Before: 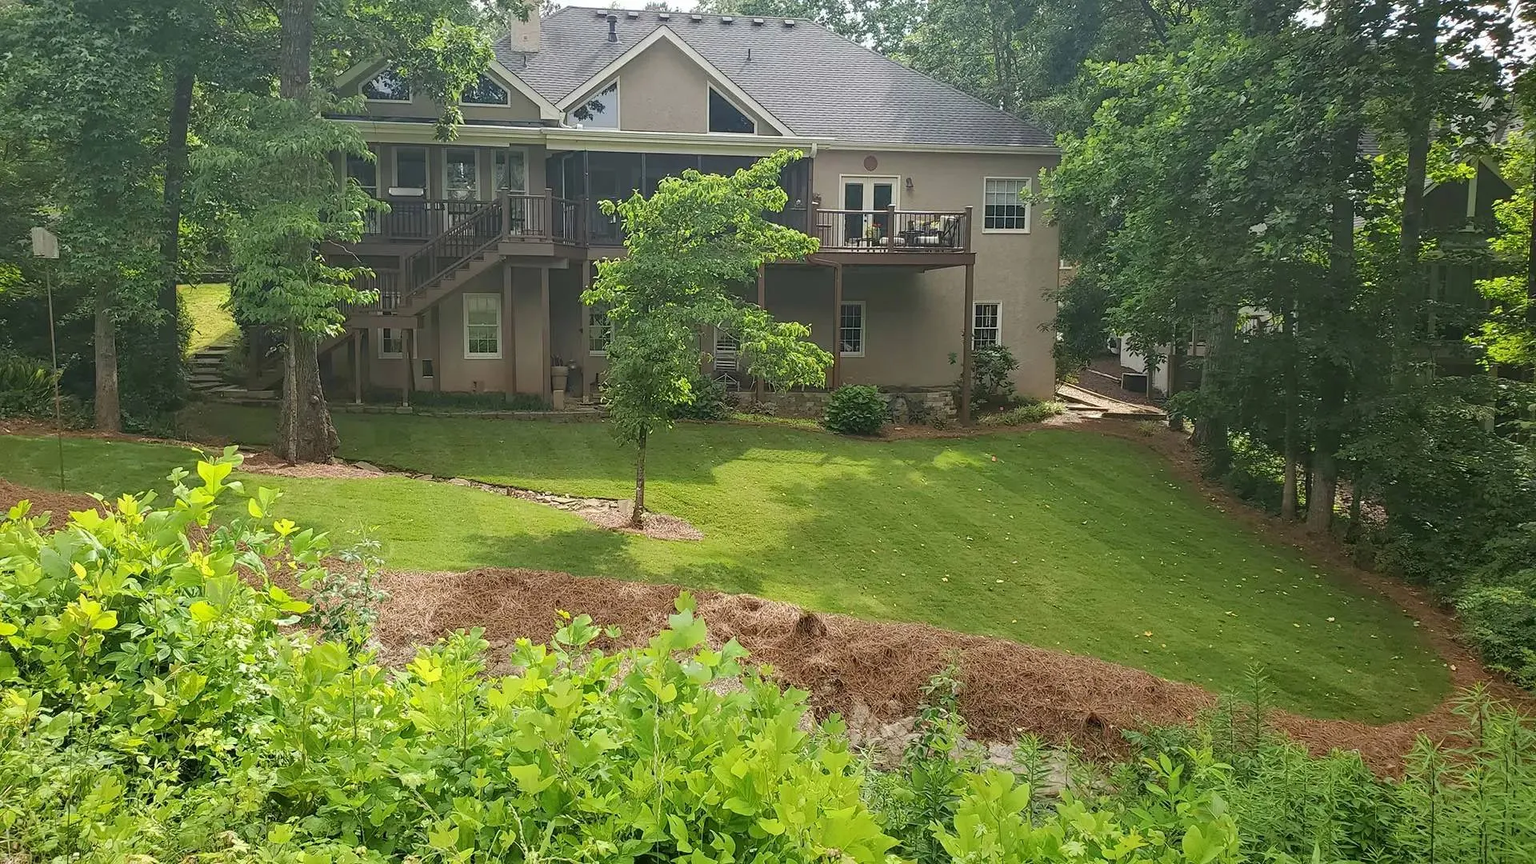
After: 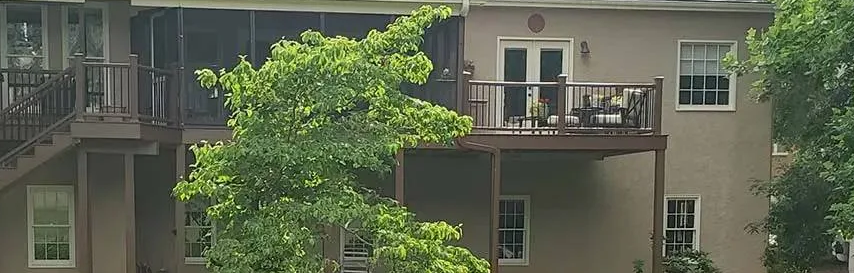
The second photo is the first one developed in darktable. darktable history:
crop: left 28.782%, top 16.839%, right 26.697%, bottom 57.835%
